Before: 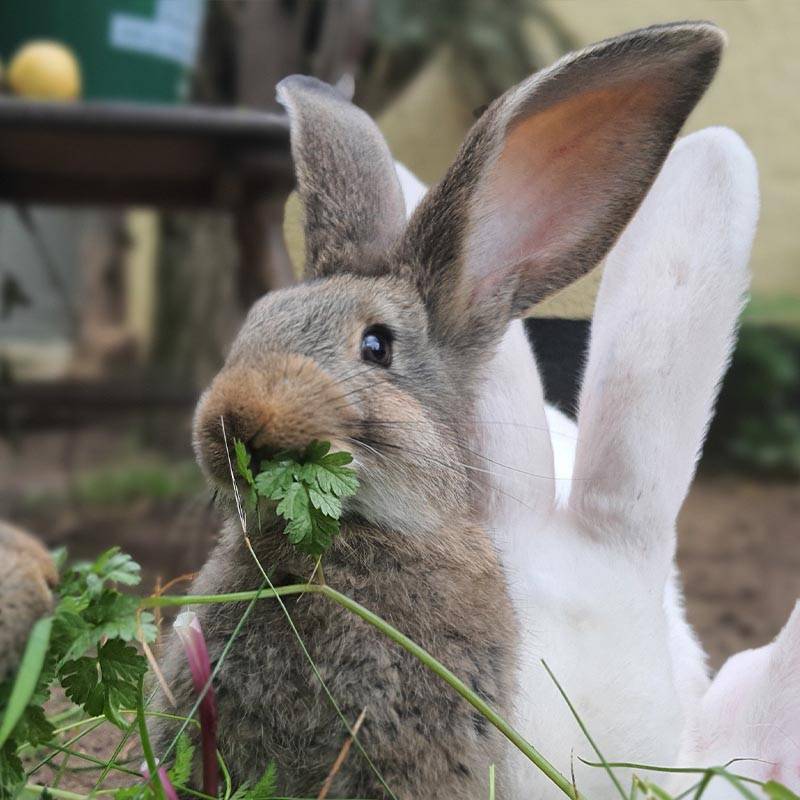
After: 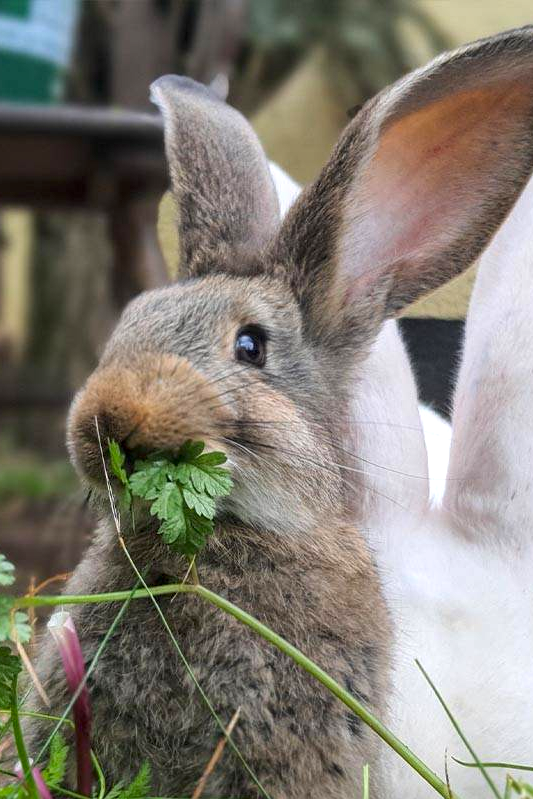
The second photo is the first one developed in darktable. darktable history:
exposure: black level correction 0.001, exposure 0.191 EV, compensate highlight preservation false
local contrast: on, module defaults
crop and rotate: left 15.754%, right 17.579%
color balance rgb: perceptual saturation grading › global saturation 10%, global vibrance 20%
